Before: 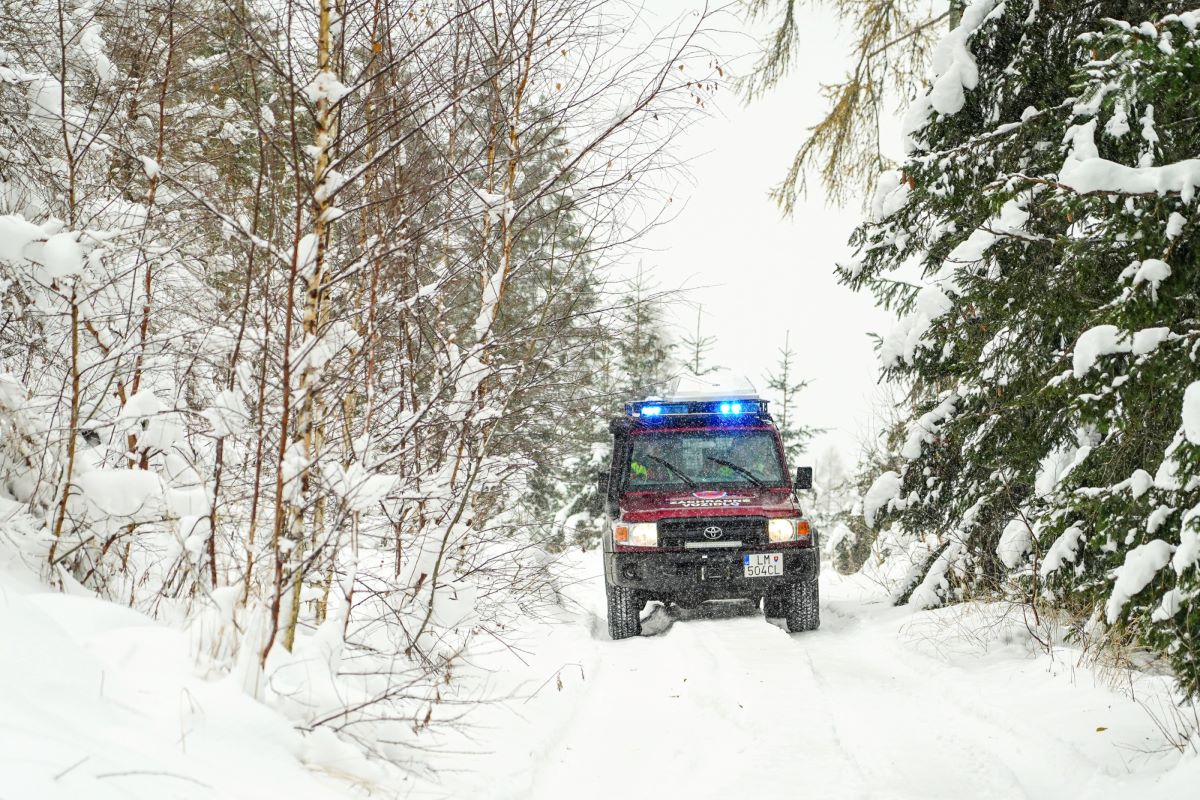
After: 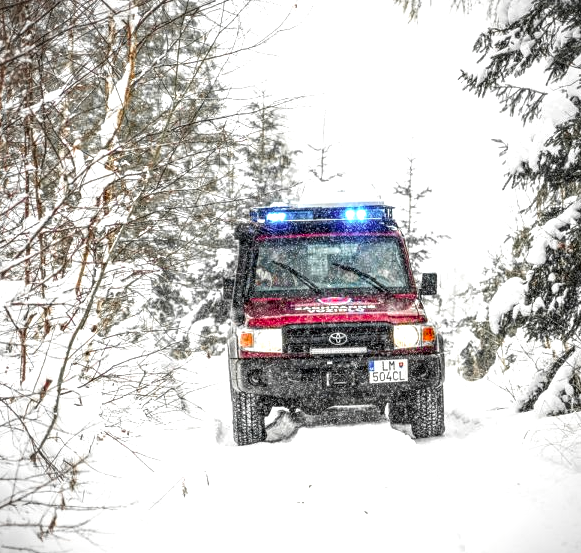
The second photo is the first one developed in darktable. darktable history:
local contrast: detail 150%
exposure: black level correction 0, exposure 0.499 EV, compensate exposure bias true, compensate highlight preservation false
crop: left 31.304%, top 24.295%, right 20.261%, bottom 6.481%
color zones: curves: ch1 [(0, 0.679) (0.143, 0.647) (0.286, 0.261) (0.378, -0.011) (0.571, 0.396) (0.714, 0.399) (0.857, 0.406) (1, 0.679)]
vignetting: fall-off radius 60.88%, unbound false
